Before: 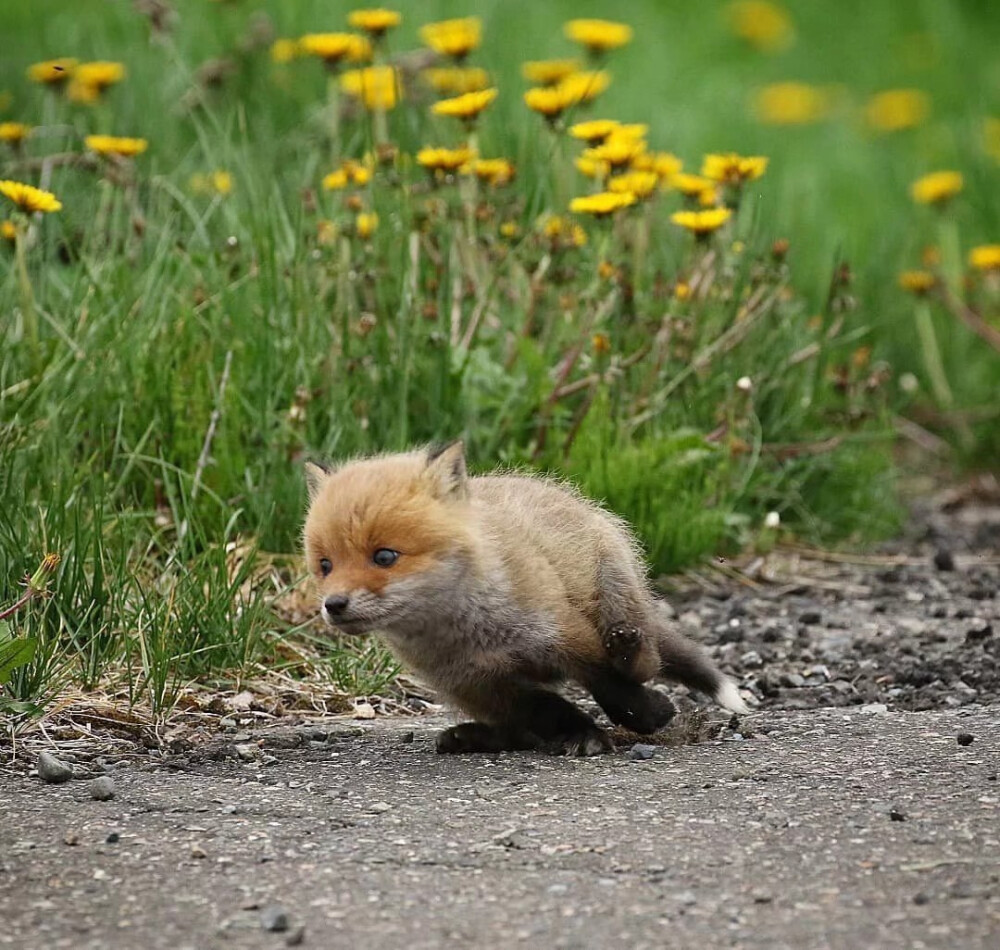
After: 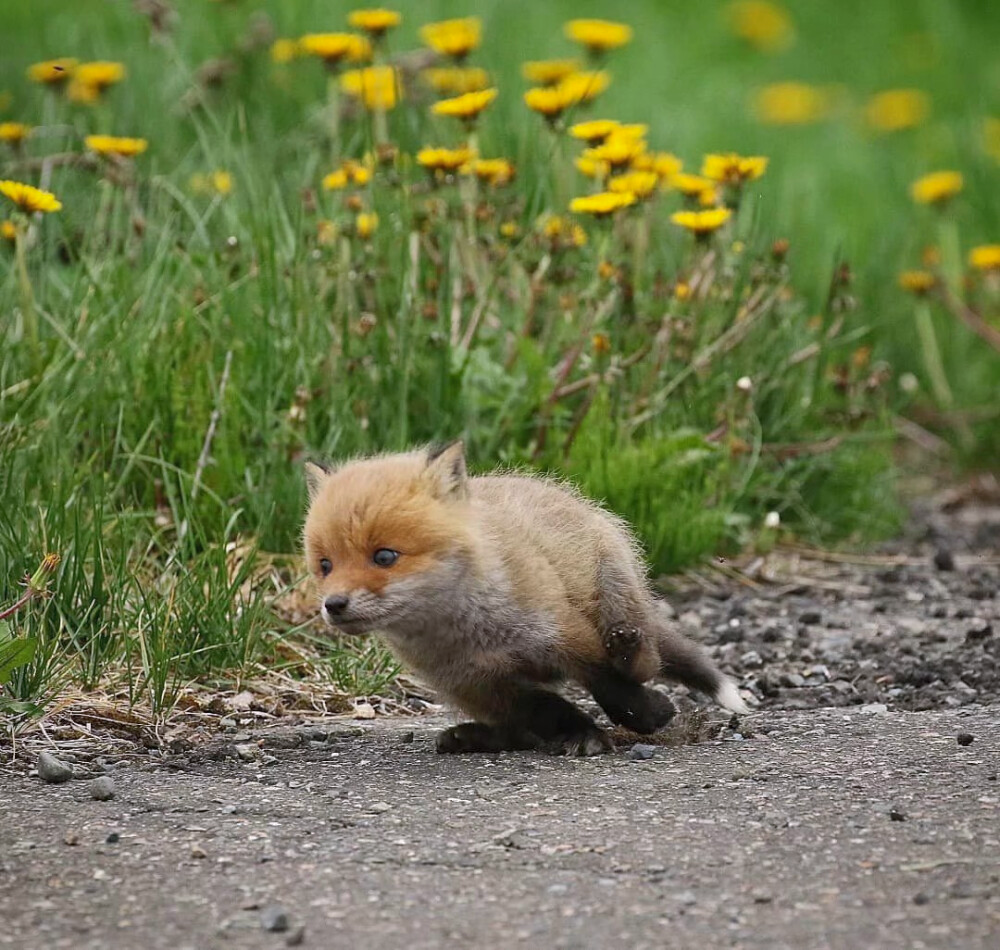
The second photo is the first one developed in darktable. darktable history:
shadows and highlights: on, module defaults
white balance: red 1.004, blue 1.024
